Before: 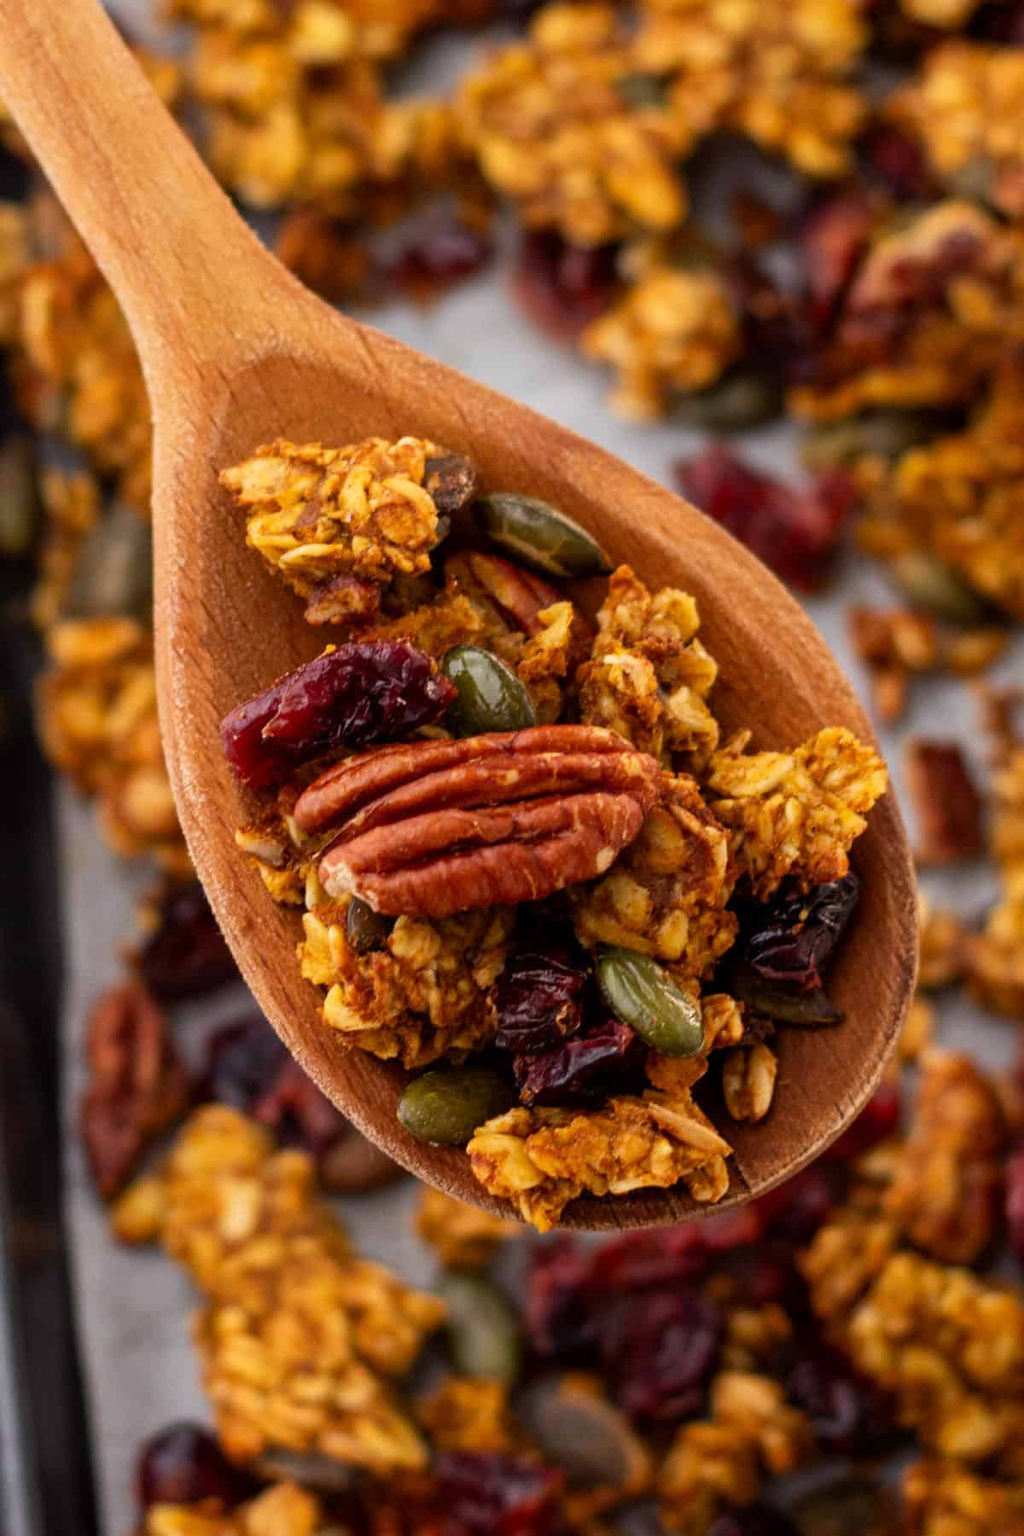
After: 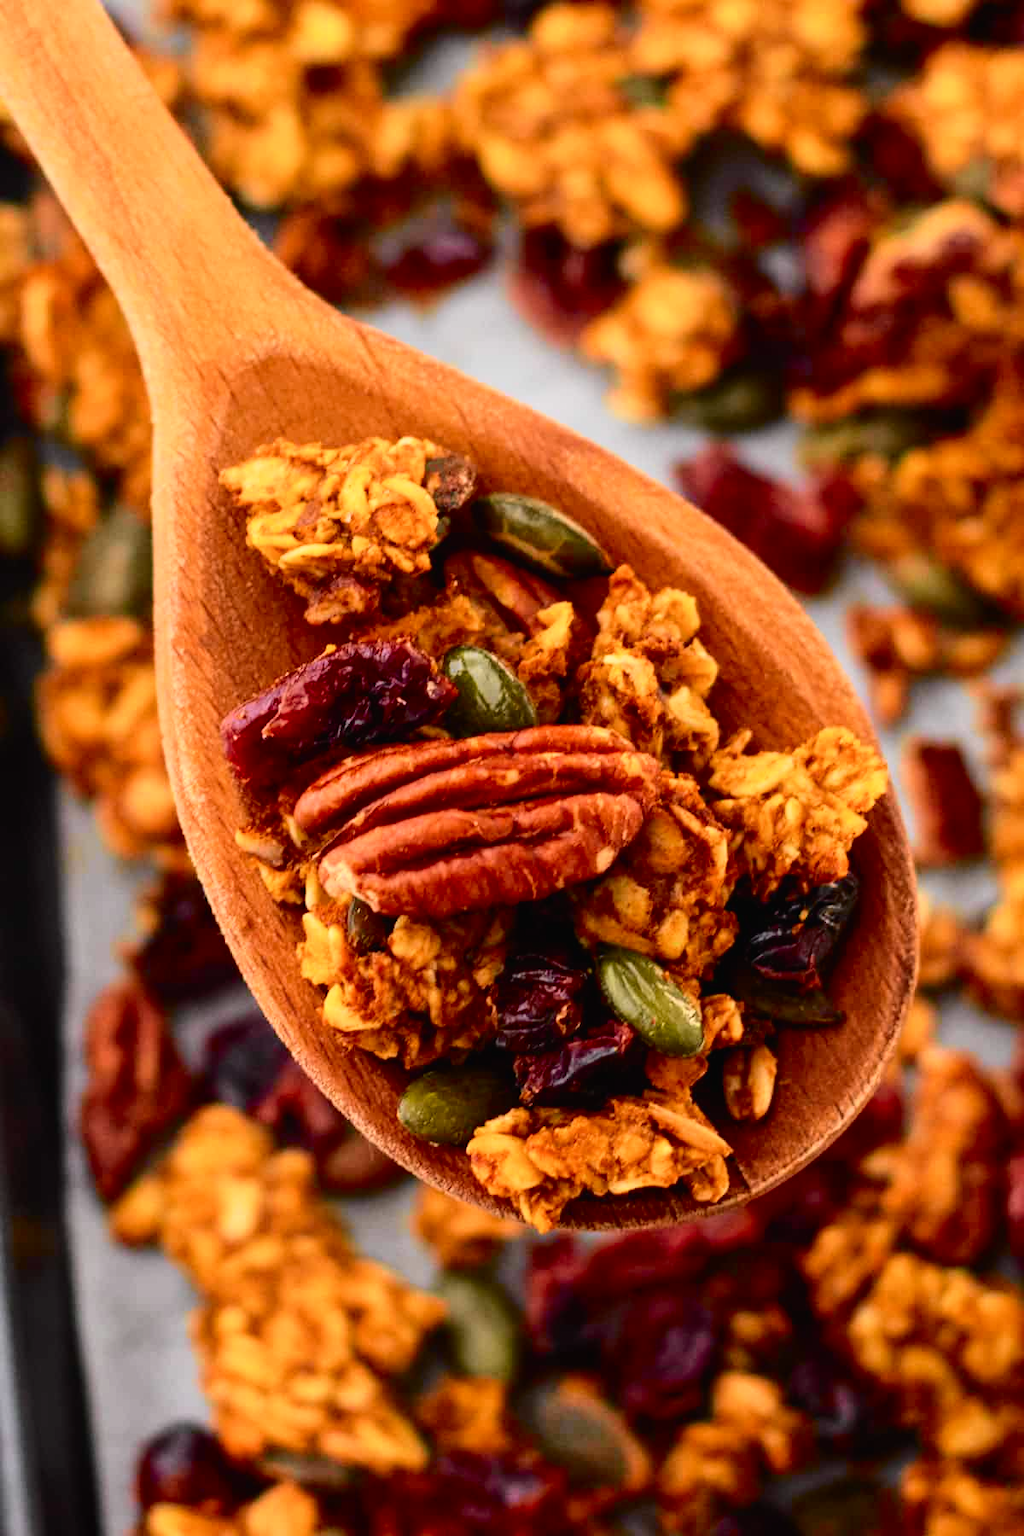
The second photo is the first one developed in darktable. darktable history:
tone curve: curves: ch0 [(0, 0.012) (0.037, 0.03) (0.123, 0.092) (0.19, 0.157) (0.269, 0.27) (0.48, 0.57) (0.595, 0.695) (0.718, 0.823) (0.855, 0.913) (1, 0.982)]; ch1 [(0, 0) (0.243, 0.245) (0.422, 0.415) (0.493, 0.495) (0.508, 0.506) (0.536, 0.542) (0.569, 0.611) (0.611, 0.662) (0.769, 0.807) (1, 1)]; ch2 [(0, 0) (0.249, 0.216) (0.349, 0.321) (0.424, 0.442) (0.476, 0.483) (0.498, 0.499) (0.517, 0.519) (0.532, 0.56) (0.569, 0.624) (0.614, 0.667) (0.706, 0.757) (0.808, 0.809) (0.991, 0.968)], color space Lab, independent channels, preserve colors none
